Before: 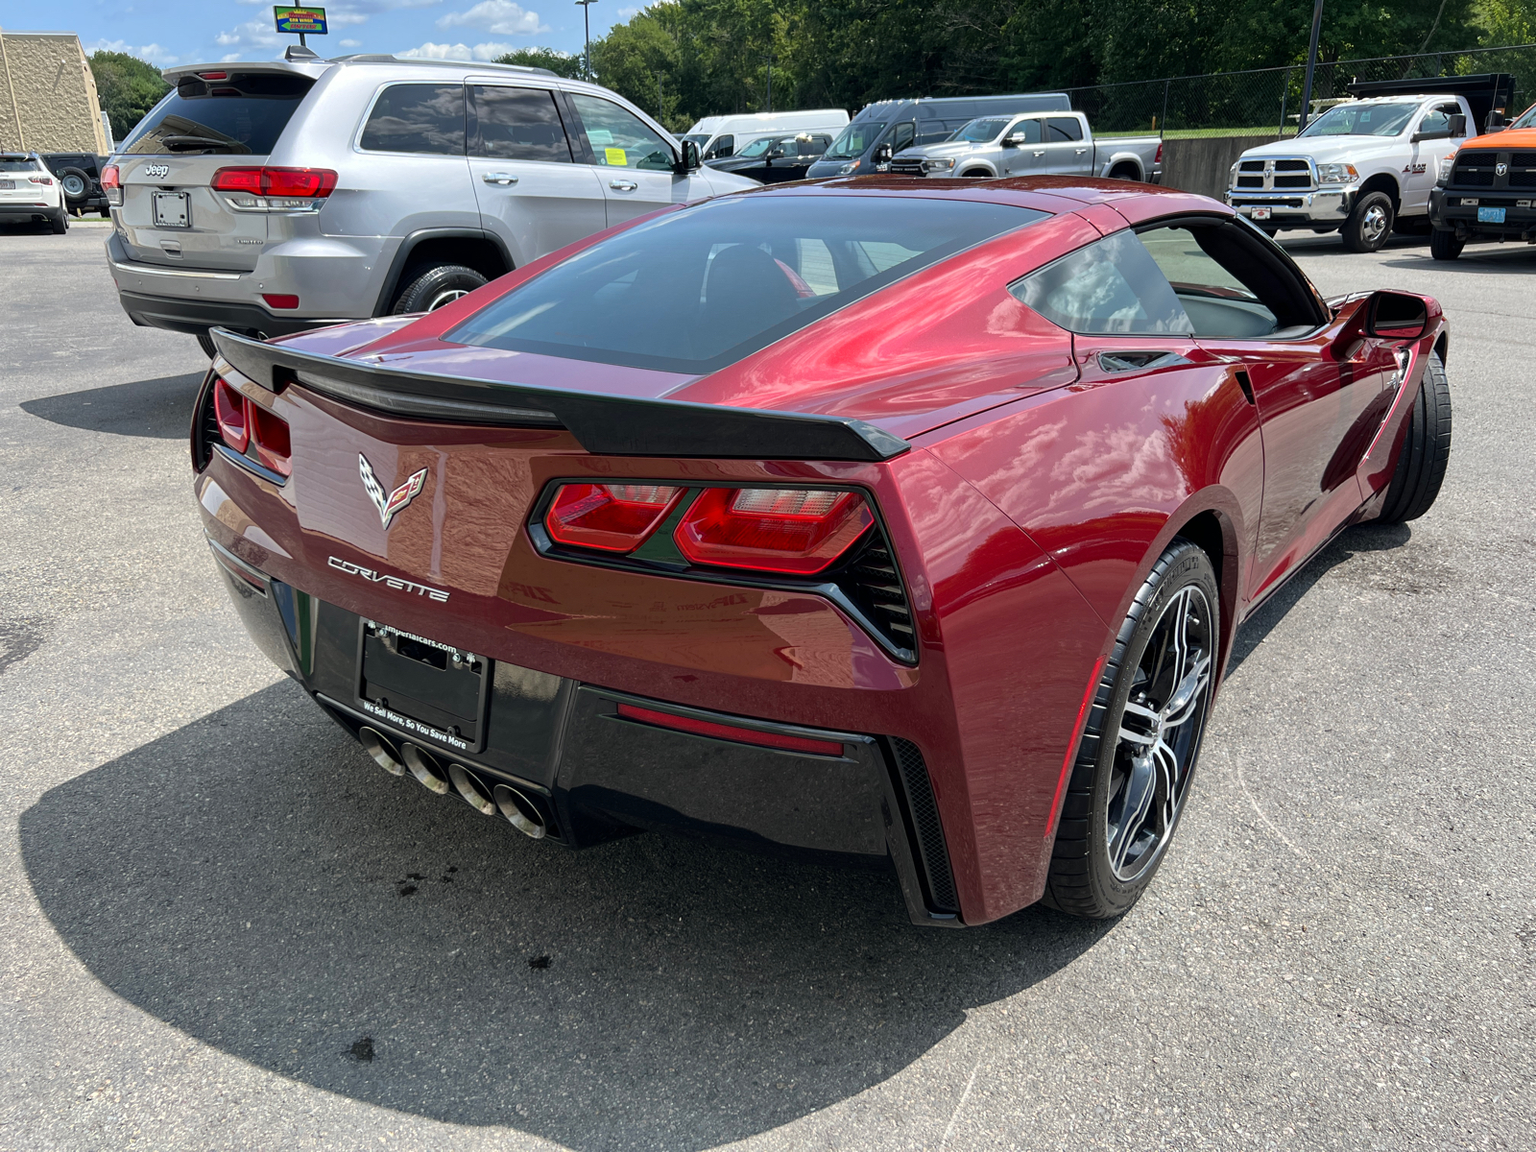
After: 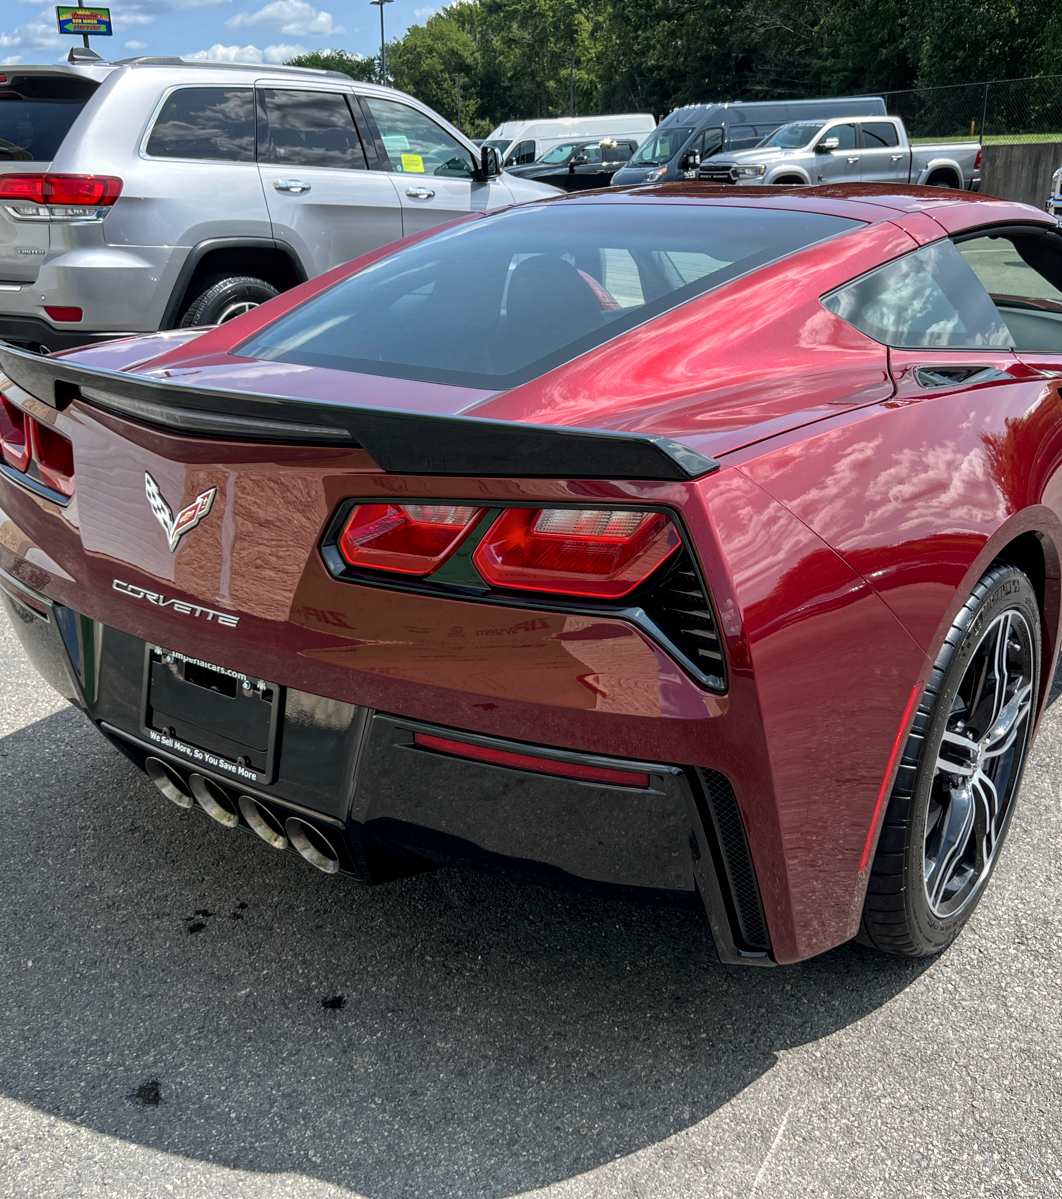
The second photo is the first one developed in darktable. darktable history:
crop and rotate: left 14.336%, right 19.238%
local contrast: on, module defaults
